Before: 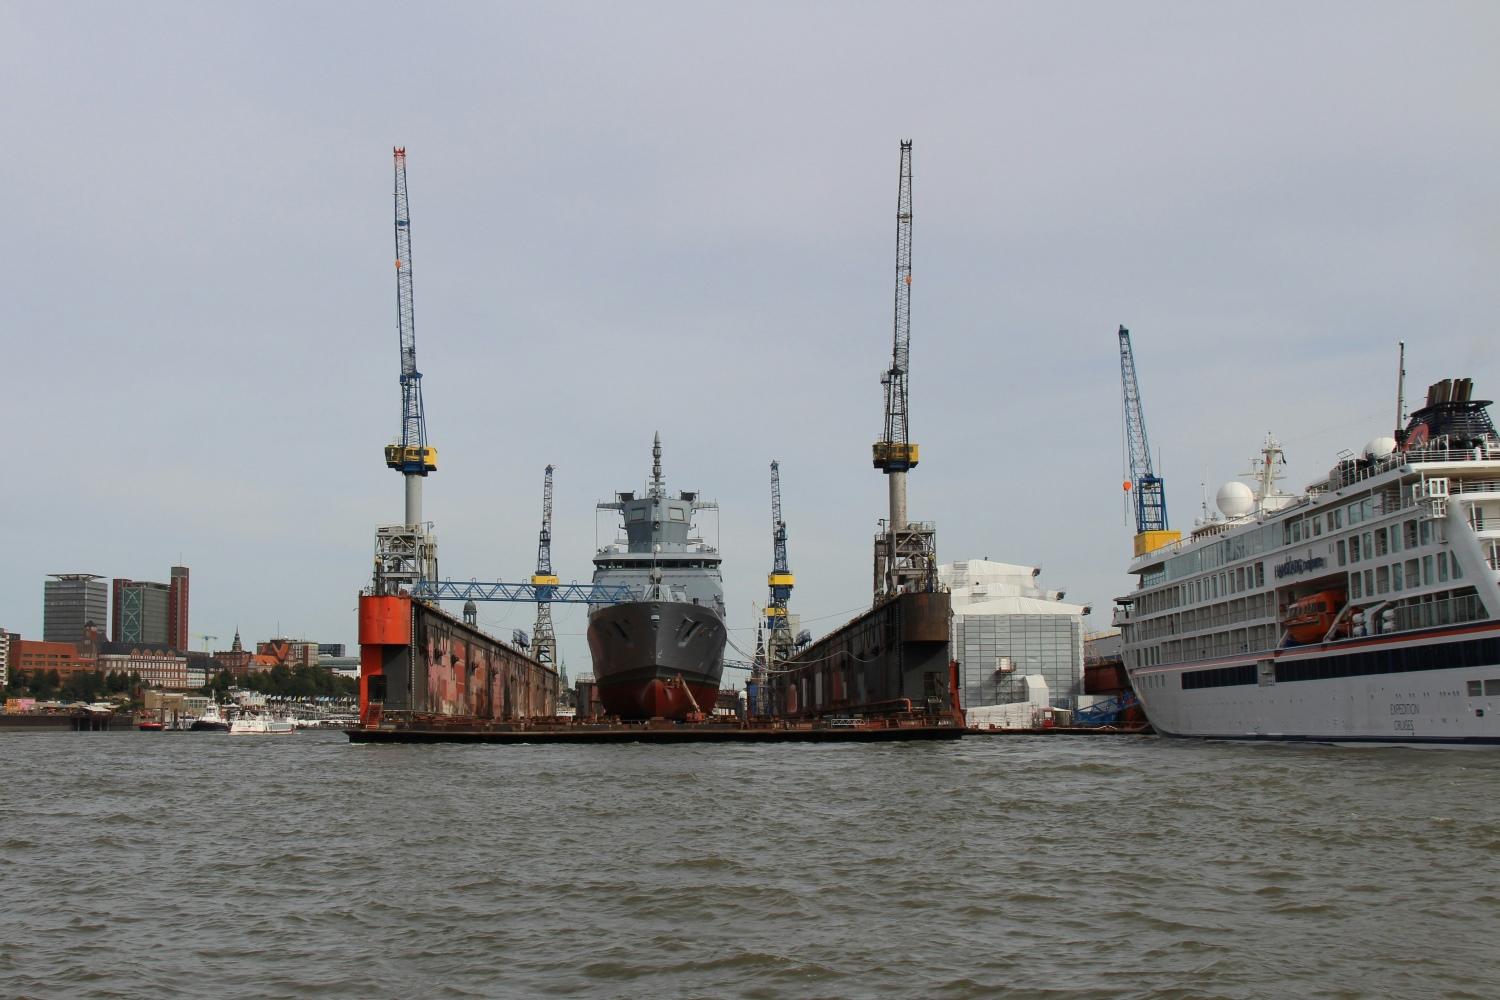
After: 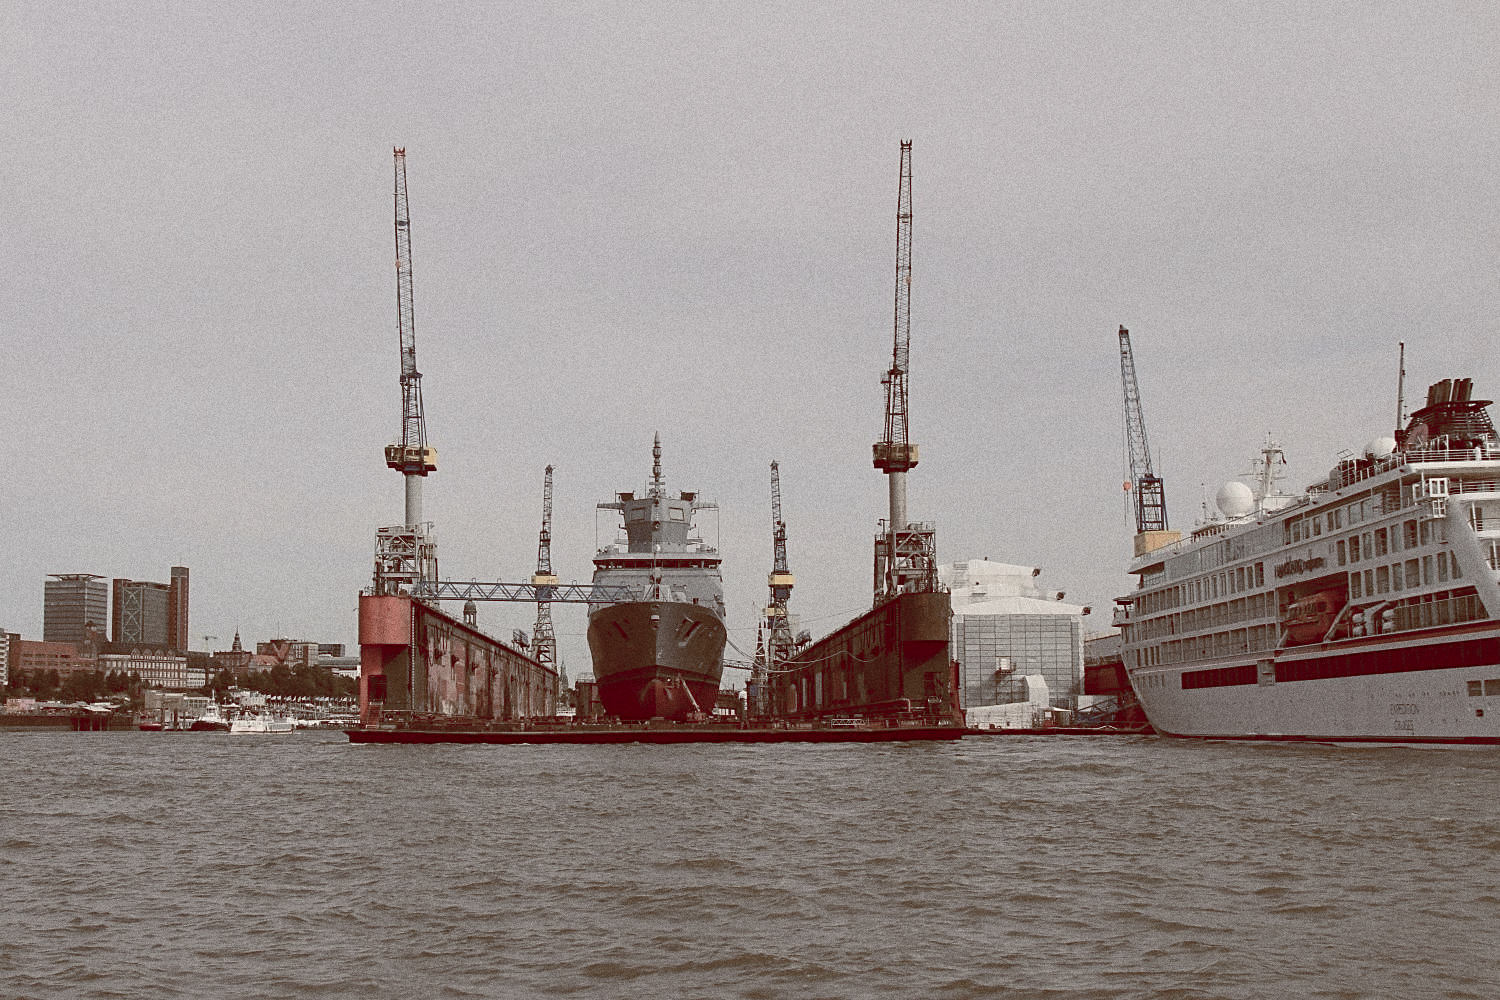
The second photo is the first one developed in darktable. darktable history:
levels: levels [0, 0.478, 1]
color balance rgb: shadows lift › luminance 1%, shadows lift › chroma 0.2%, shadows lift › hue 20°, power › luminance 1%, power › chroma 0.4%, power › hue 34°, highlights gain › luminance 0.8%, highlights gain › chroma 0.4%, highlights gain › hue 44°, global offset › chroma 0.4%, global offset › hue 34°, white fulcrum 0.08 EV, linear chroma grading › shadows -7%, linear chroma grading › highlights -7%, linear chroma grading › global chroma -10%, linear chroma grading › mid-tones -8%, perceptual saturation grading › global saturation -28%, perceptual saturation grading › highlights -20%, perceptual saturation grading › mid-tones -24%, perceptual saturation grading › shadows -24%, perceptual brilliance grading › global brilliance -1%, perceptual brilliance grading › highlights -1%, perceptual brilliance grading › mid-tones -1%, perceptual brilliance grading › shadows -1%, global vibrance -17%, contrast -6%
sharpen: on, module defaults
tone equalizer: on, module defaults
grain: coarseness 11.82 ISO, strength 36.67%, mid-tones bias 74.17%
